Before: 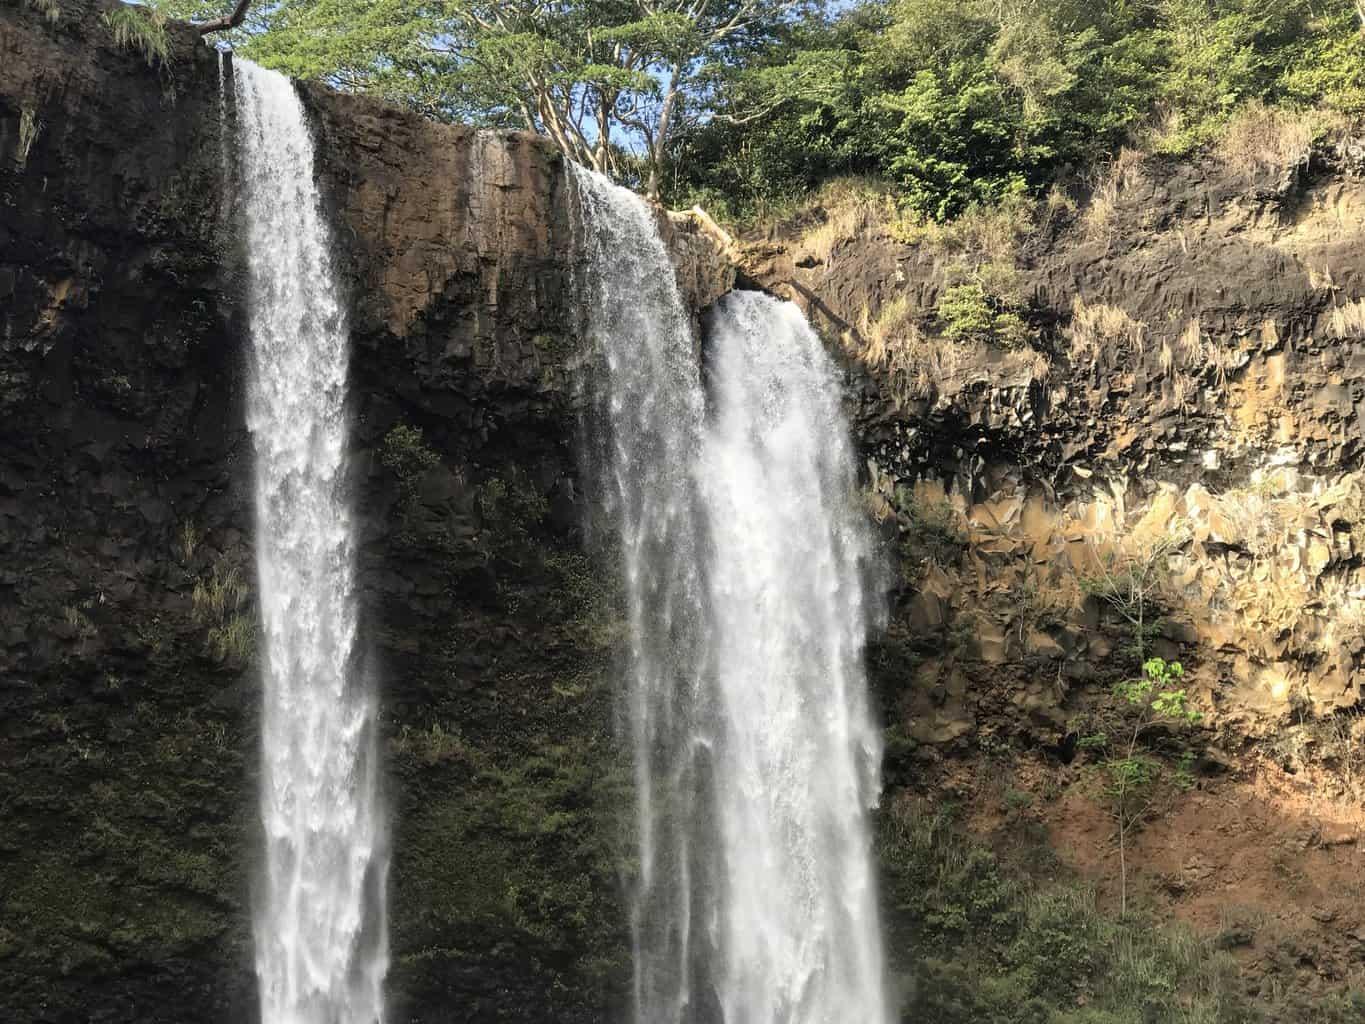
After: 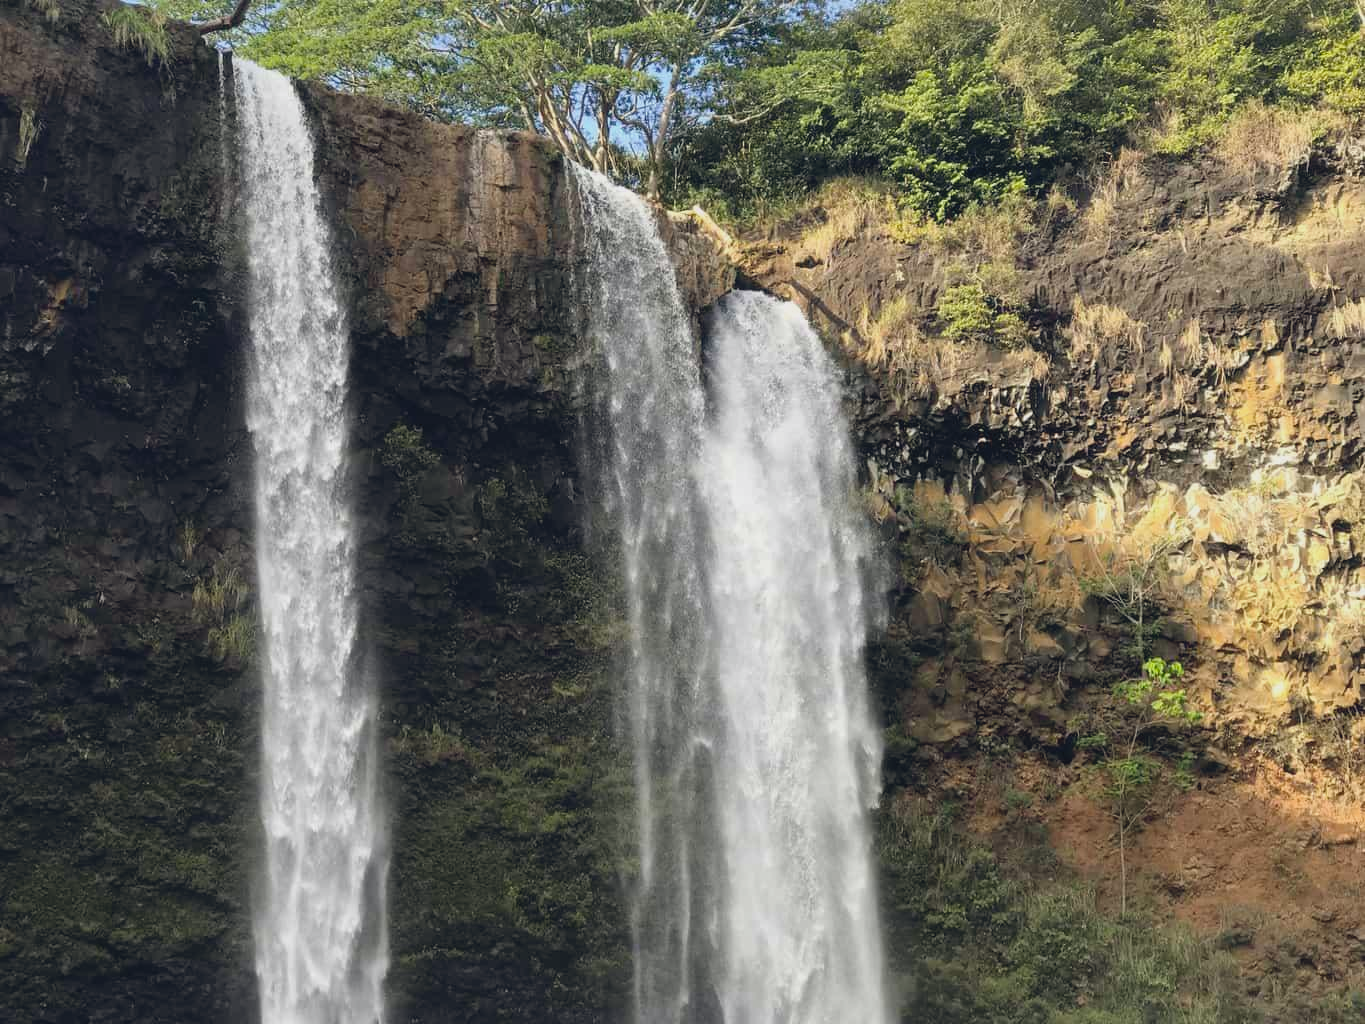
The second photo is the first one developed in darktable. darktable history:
color balance rgb: global offset › chroma 0.066%, global offset › hue 253.68°, perceptual saturation grading › global saturation 19.279%, perceptual brilliance grading › global brilliance 2.041%, perceptual brilliance grading › highlights -3.916%, global vibrance 20%
contrast brightness saturation: contrast -0.099, saturation -0.104
